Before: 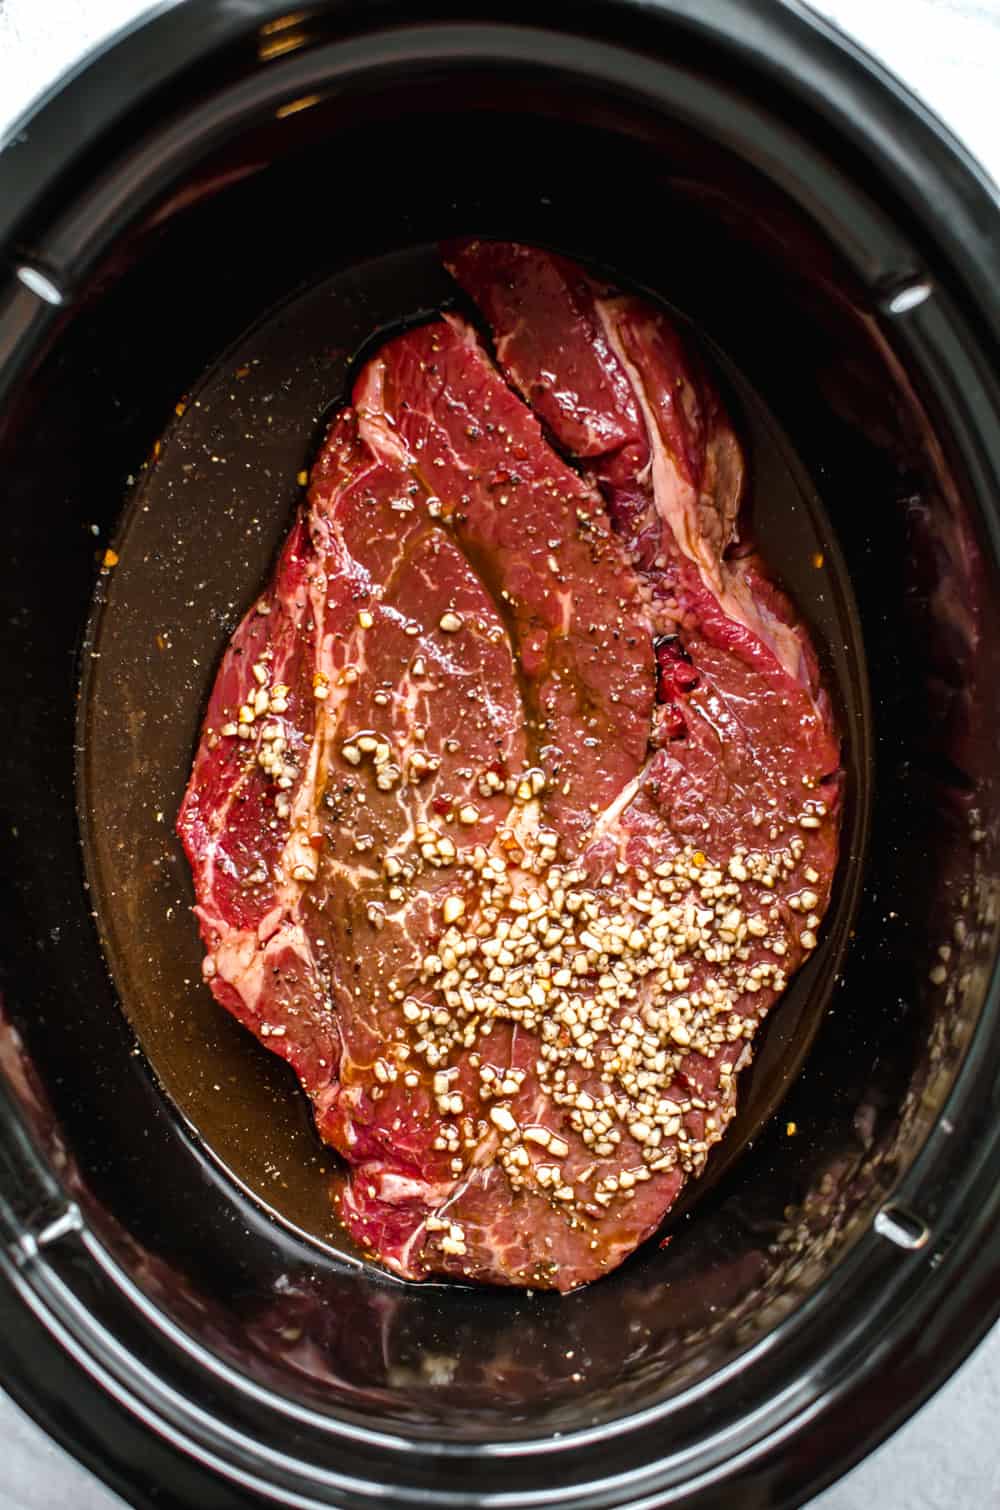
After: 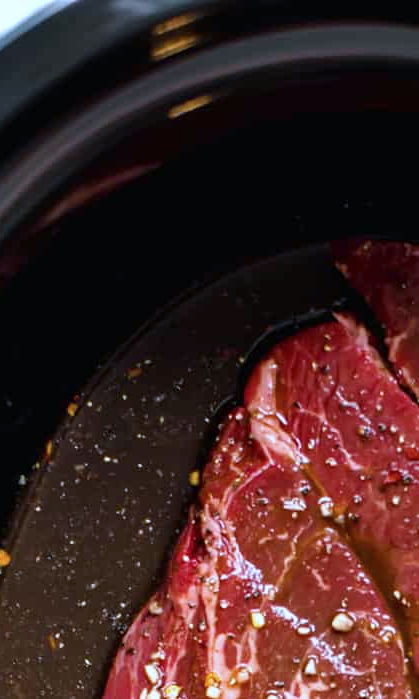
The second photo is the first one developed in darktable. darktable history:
white balance: red 0.967, blue 1.049
crop and rotate: left 10.817%, top 0.062%, right 47.194%, bottom 53.626%
color calibration: illuminant as shot in camera, x 0.37, y 0.382, temperature 4313.32 K
